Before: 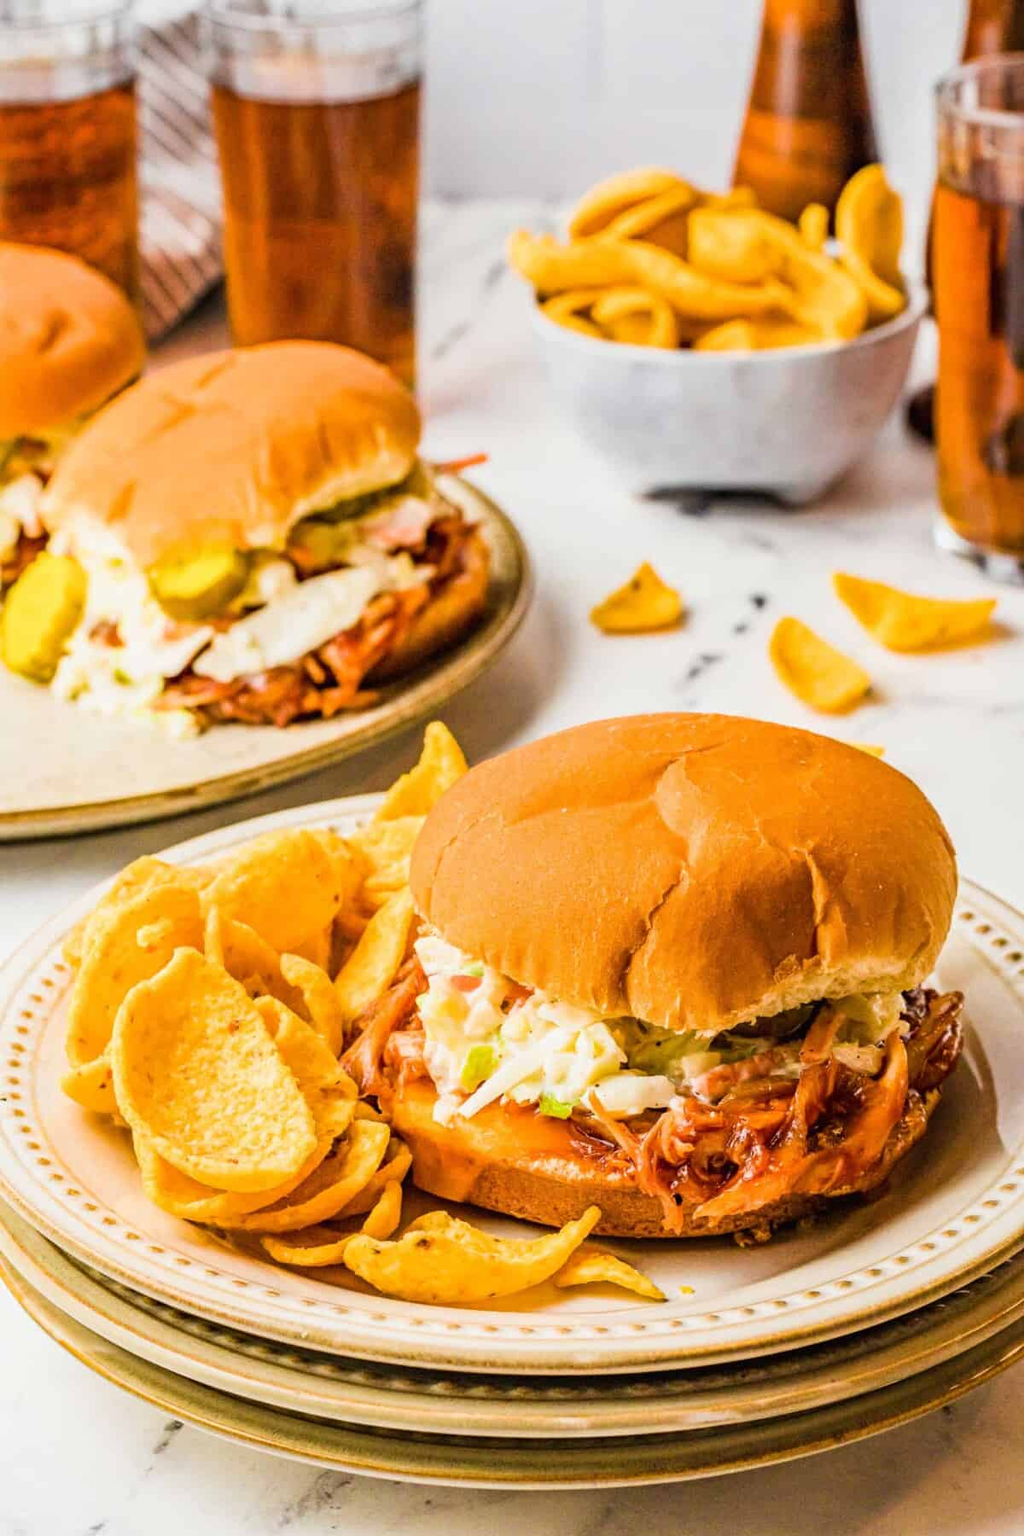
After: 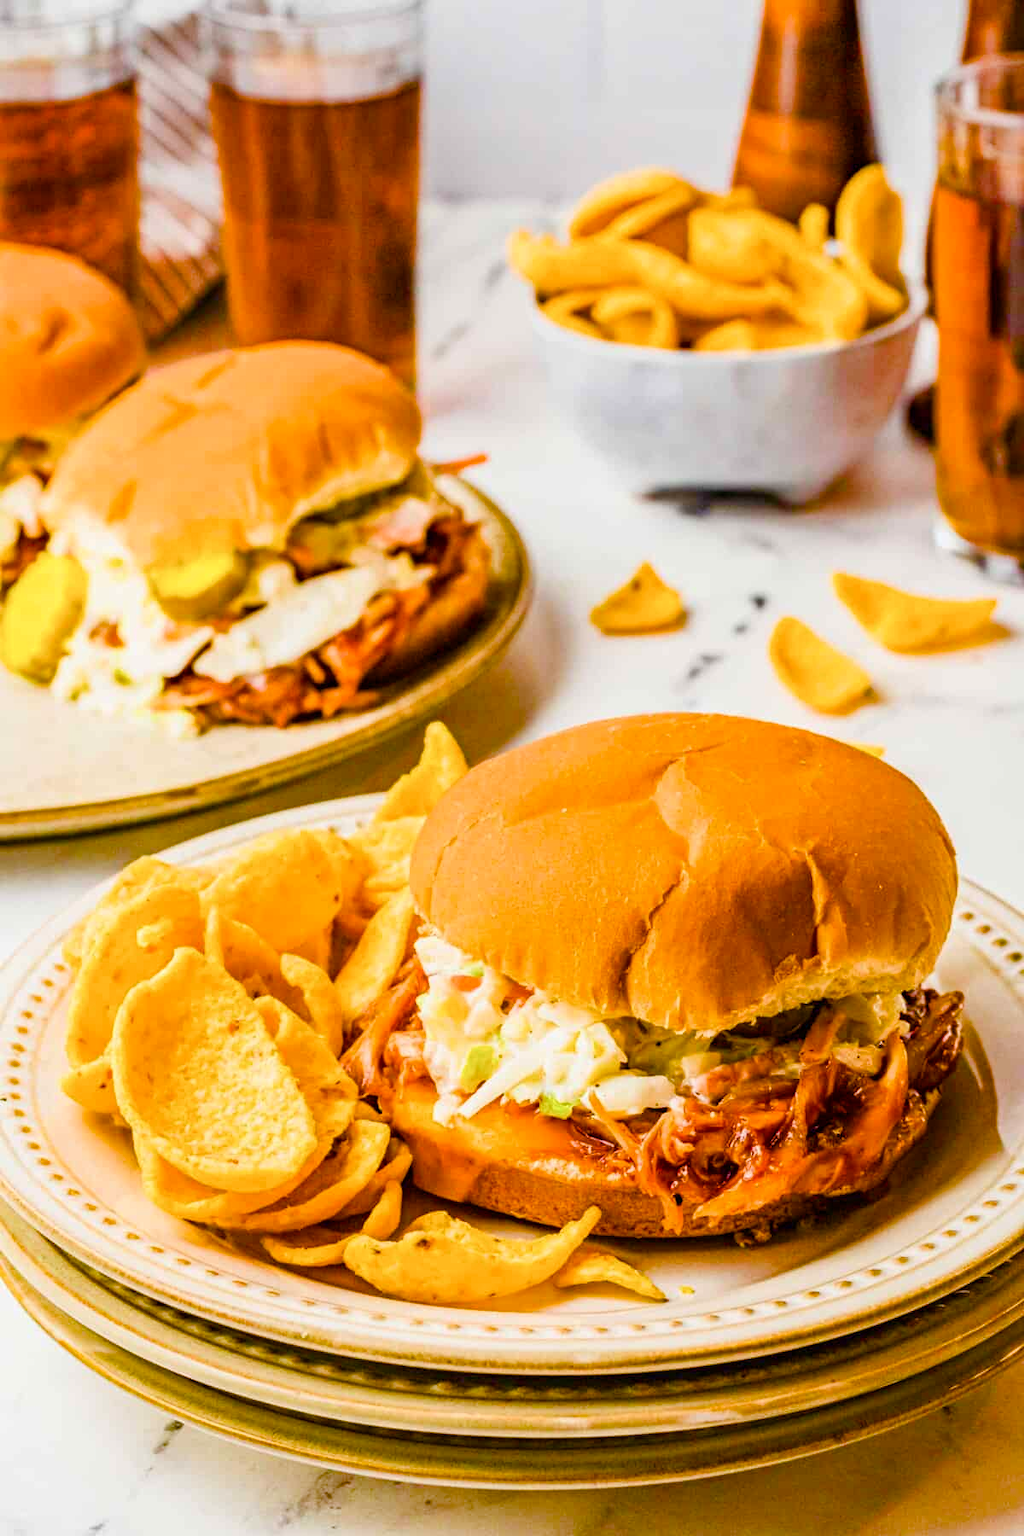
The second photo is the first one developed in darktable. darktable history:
color balance rgb: perceptual saturation grading › global saturation 24.74%, perceptual saturation grading › highlights -51.22%, perceptual saturation grading › mid-tones 19.16%, perceptual saturation grading › shadows 60.98%, global vibrance 50%
